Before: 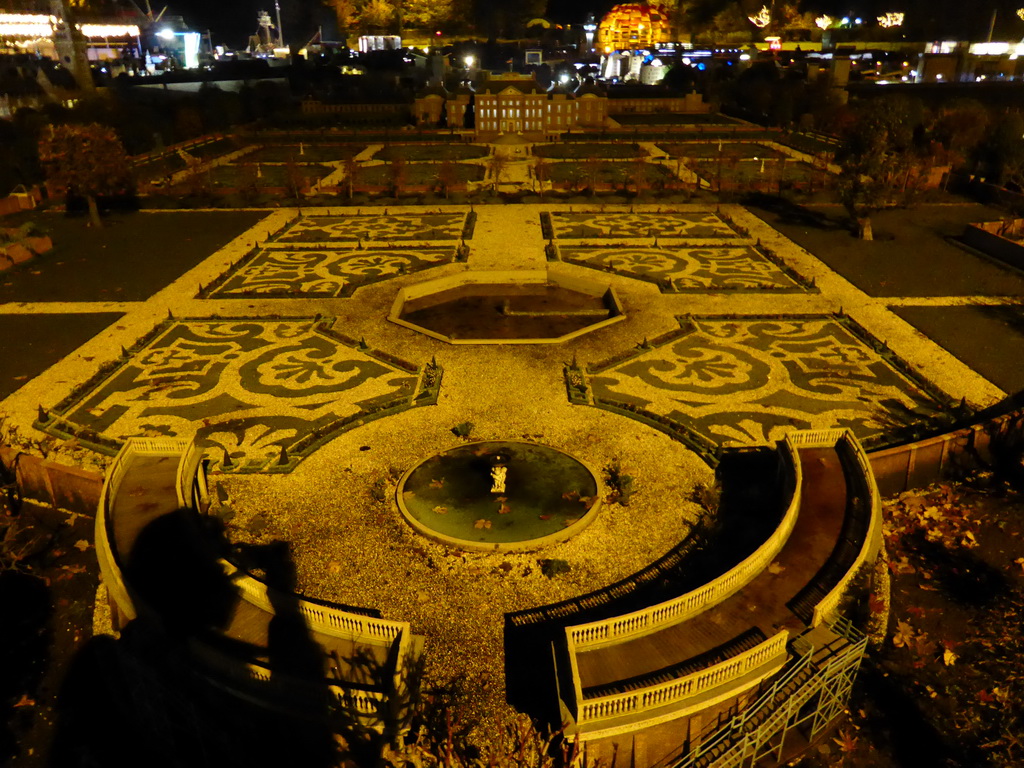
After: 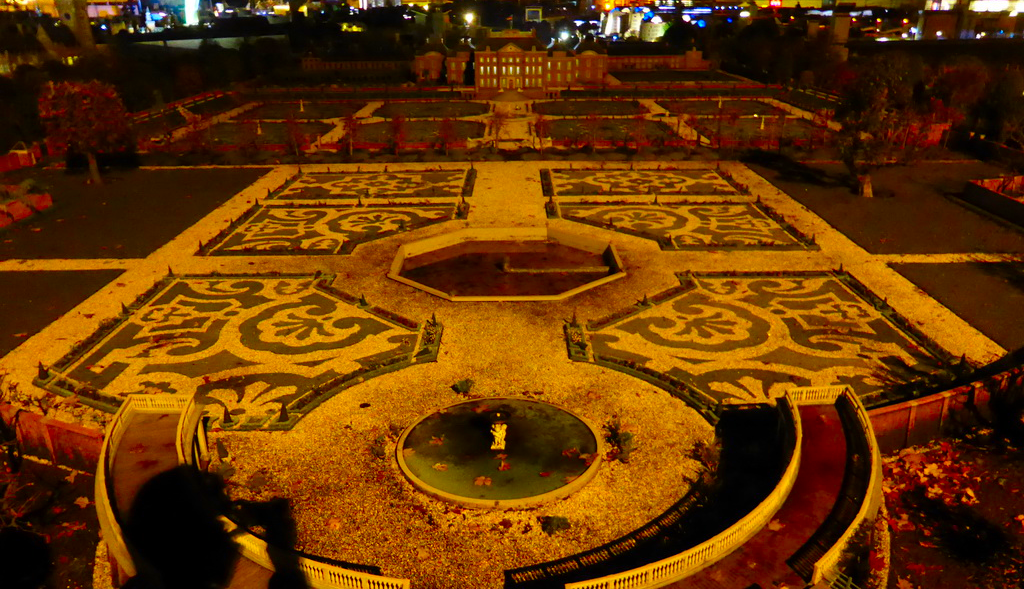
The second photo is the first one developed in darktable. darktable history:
color correction: saturation 1.8
crop: top 5.667%, bottom 17.637%
